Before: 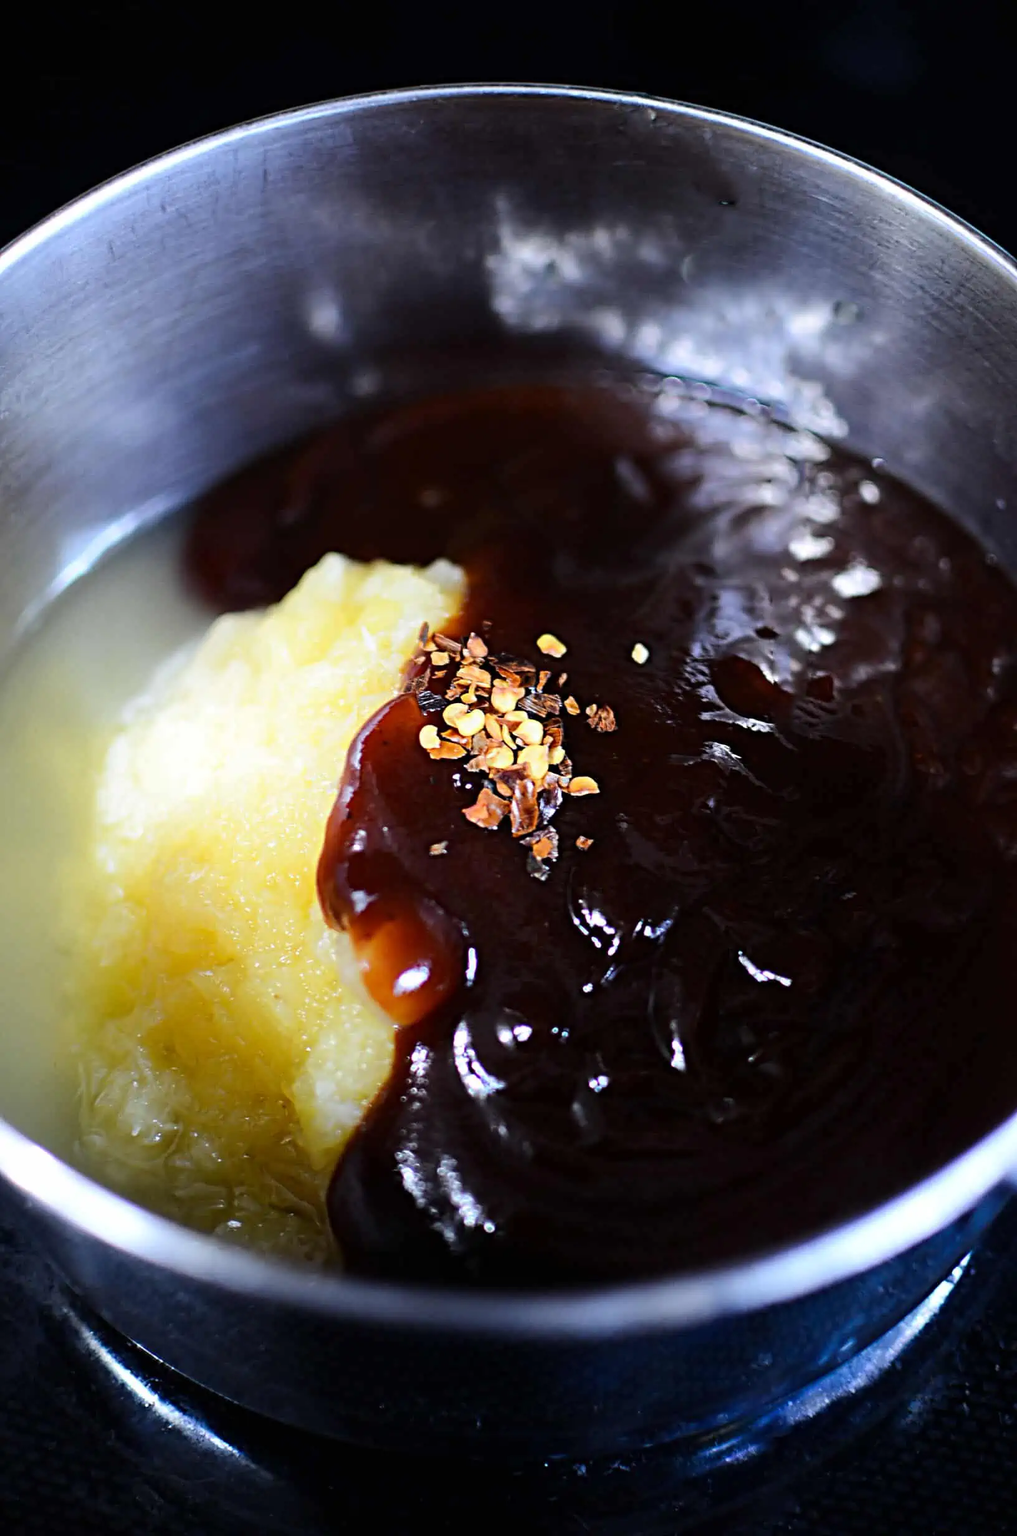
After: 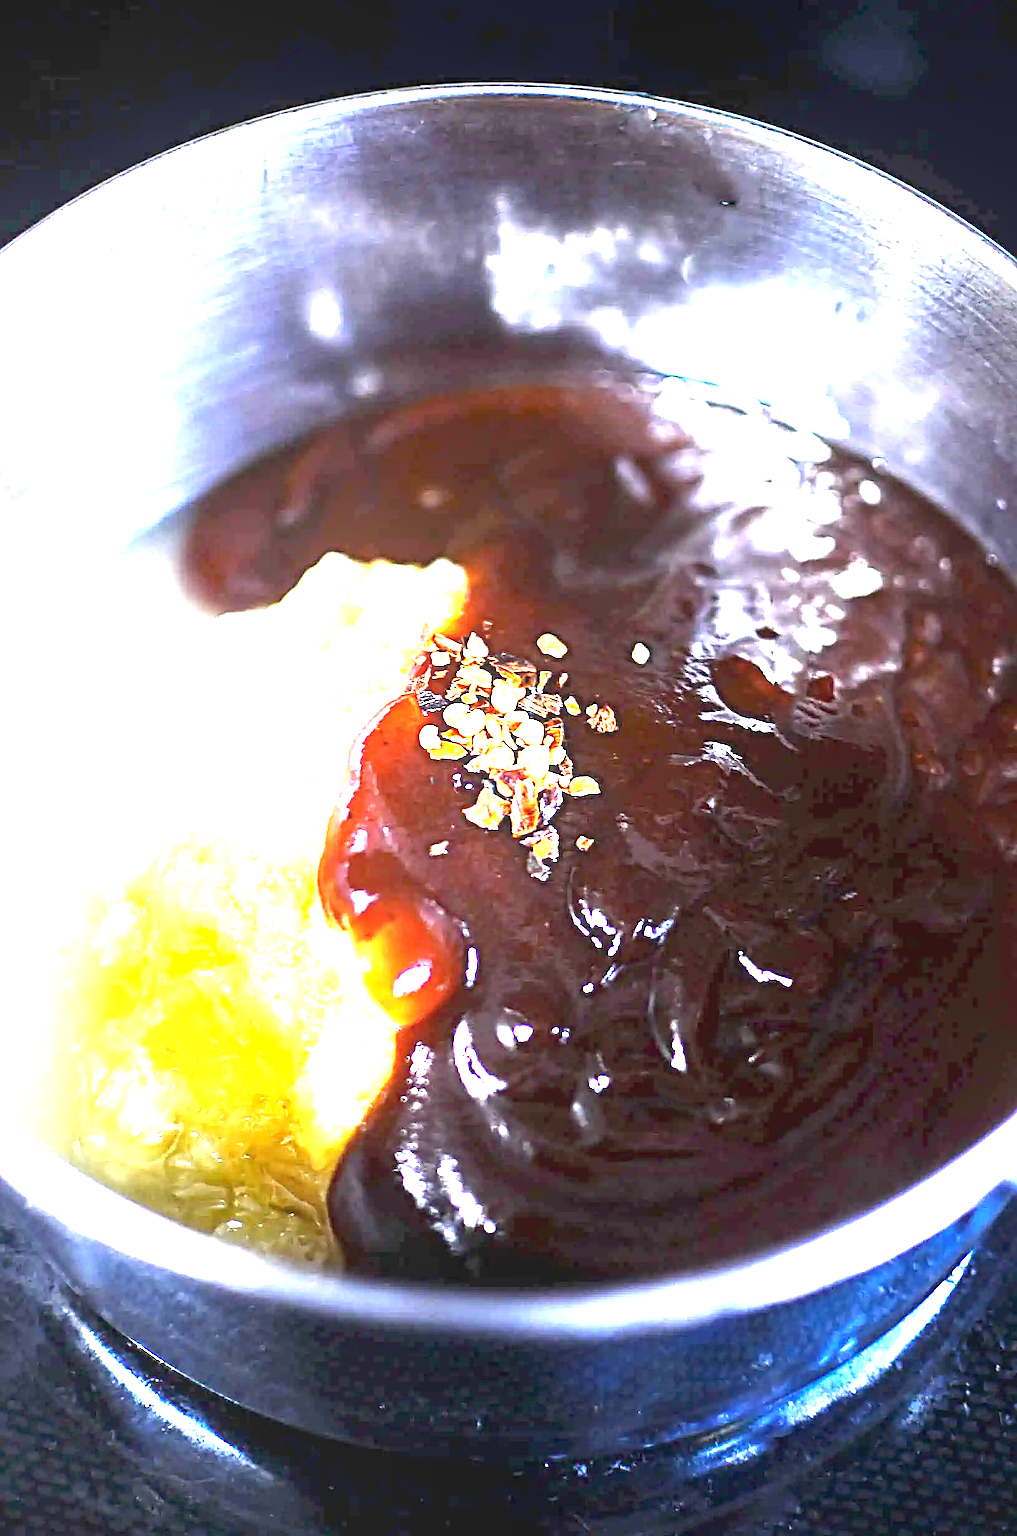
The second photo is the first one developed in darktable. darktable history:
local contrast: detail 110%
sharpen: on, module defaults
exposure: exposure 2.927 EV, compensate highlight preservation false
